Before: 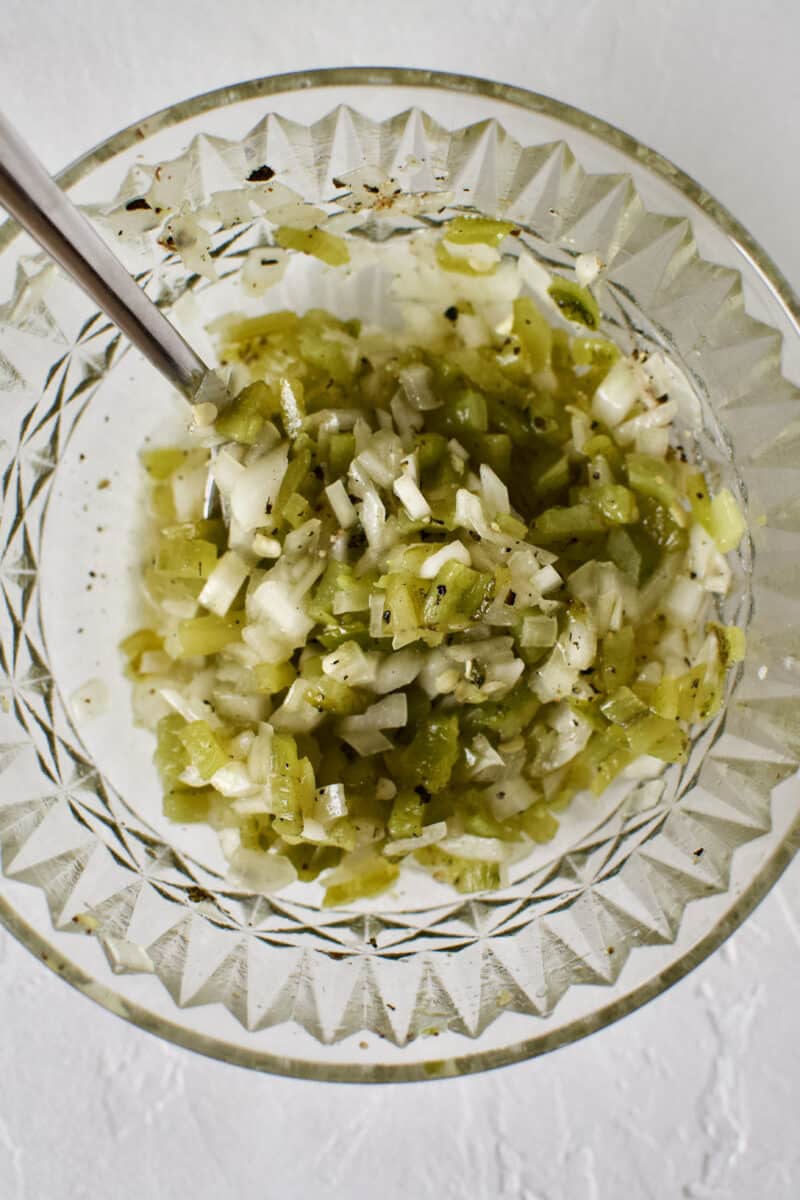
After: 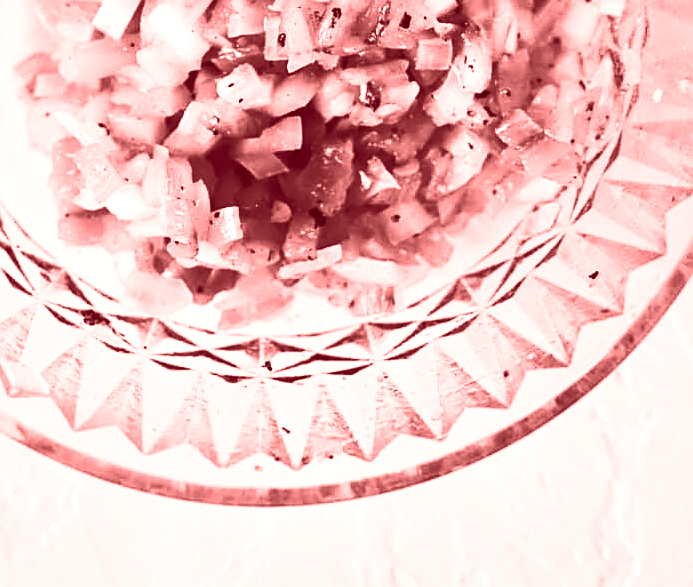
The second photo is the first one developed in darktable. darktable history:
colorize: saturation 60%, source mix 100%
crop and rotate: left 13.306%, top 48.129%, bottom 2.928%
contrast brightness saturation: contrast 0.39, brightness 0.1
sharpen: on, module defaults
